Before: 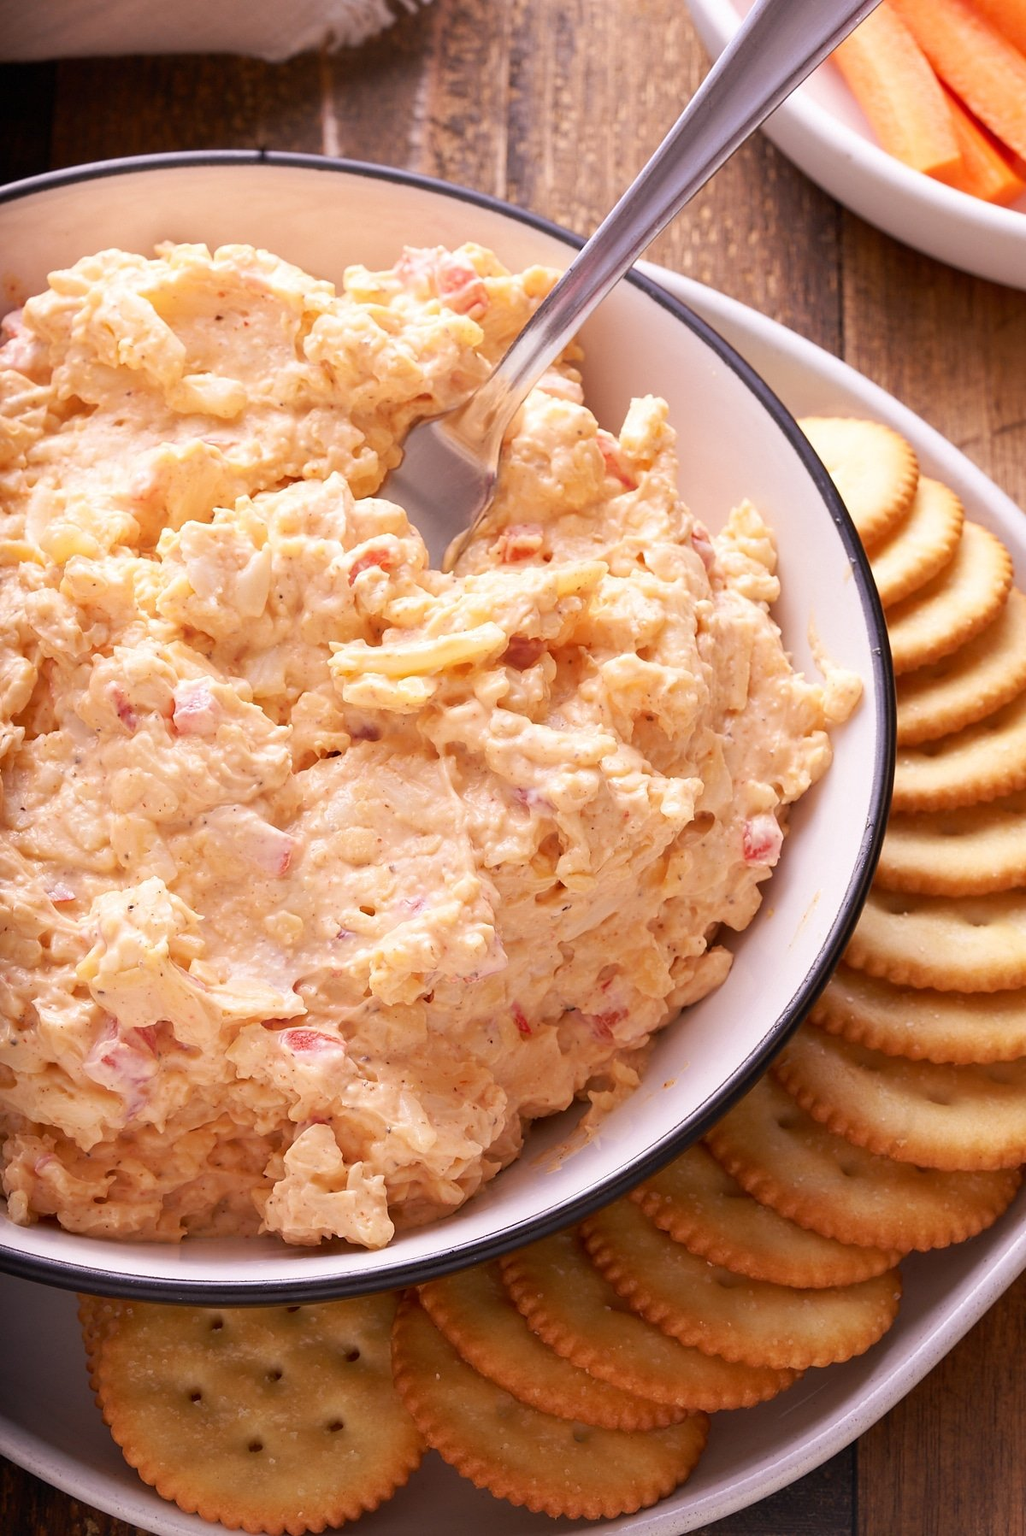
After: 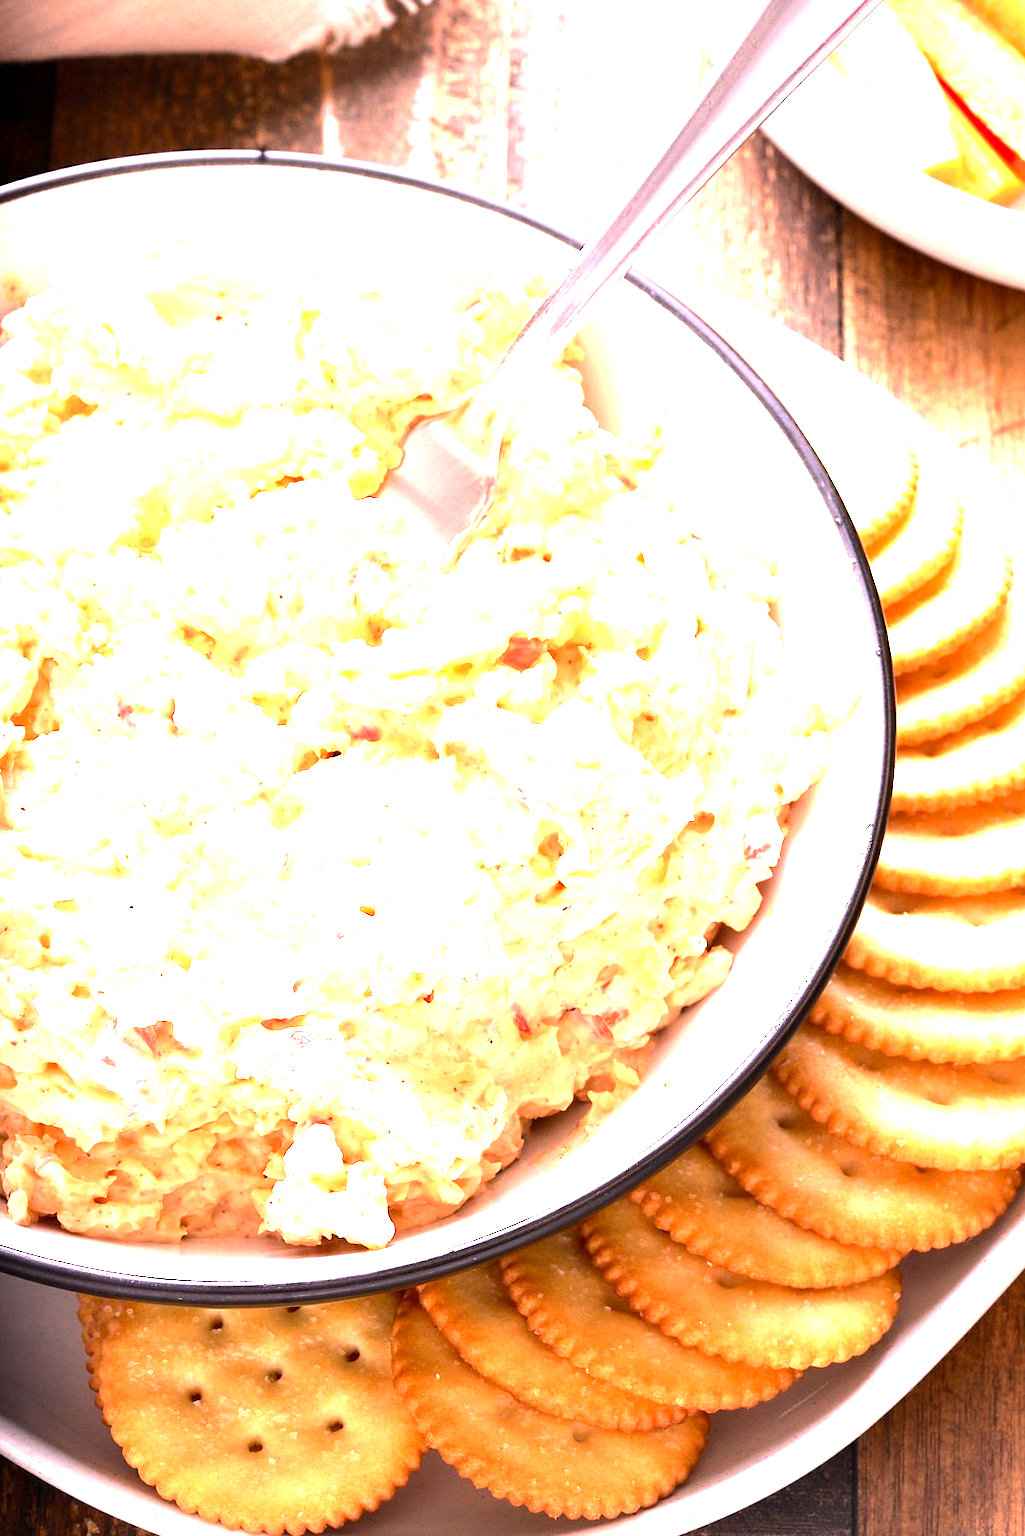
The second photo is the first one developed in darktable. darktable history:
tone equalizer: -8 EV -0.75 EV, -7 EV -0.7 EV, -6 EV -0.6 EV, -5 EV -0.4 EV, -3 EV 0.4 EV, -2 EV 0.6 EV, -1 EV 0.7 EV, +0 EV 0.75 EV, edges refinement/feathering 500, mask exposure compensation -1.57 EV, preserve details no
exposure: black level correction 0.001, exposure 1.735 EV, compensate highlight preservation false
